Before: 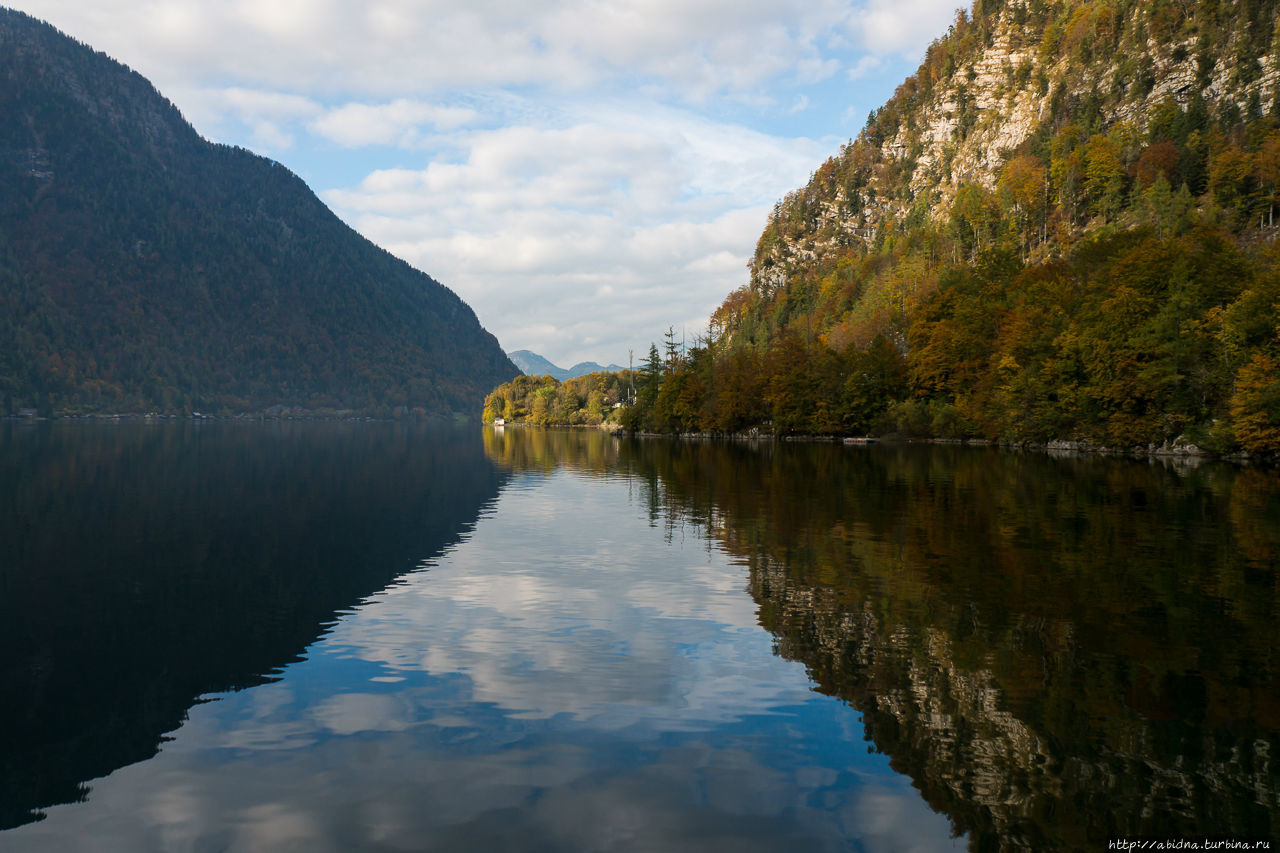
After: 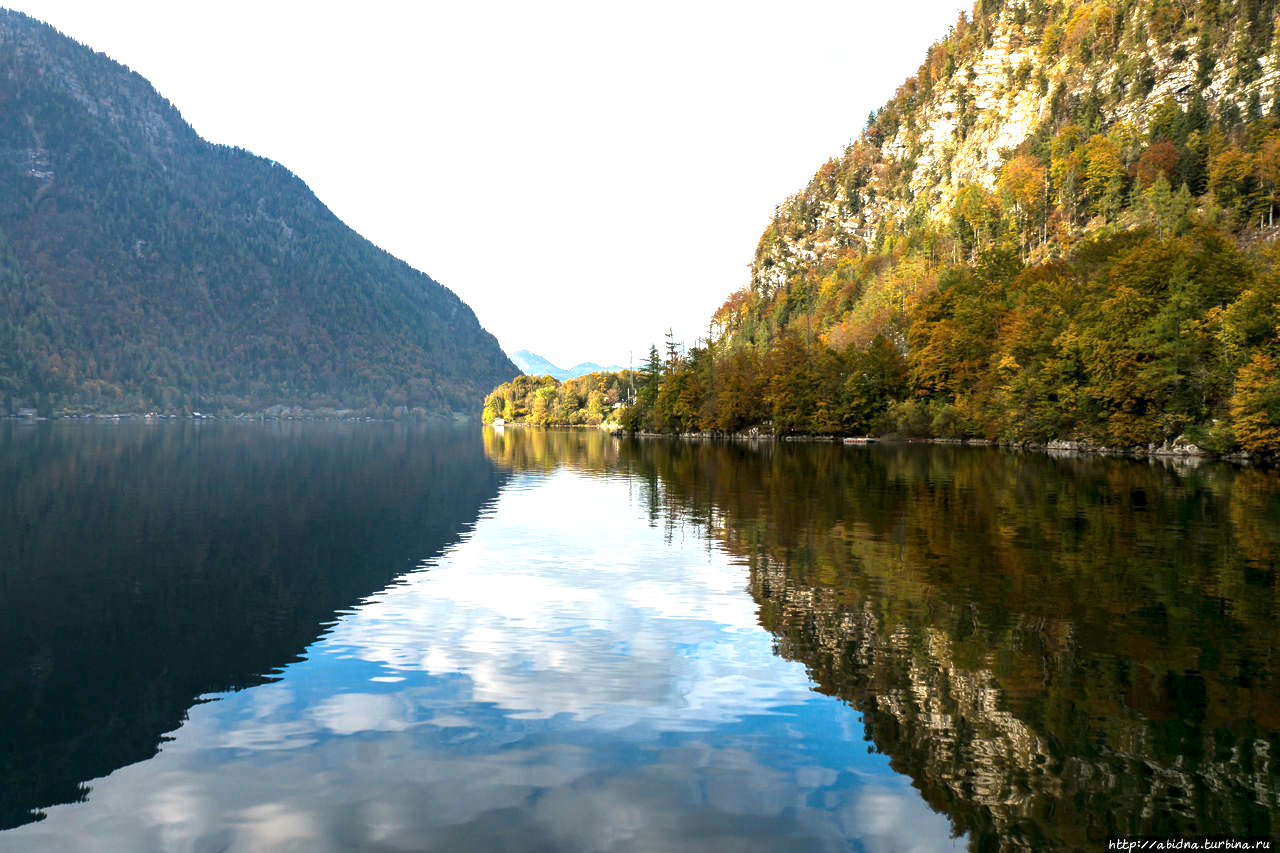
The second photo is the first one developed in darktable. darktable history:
local contrast: highlights 25%, shadows 75%, midtone range 0.75
exposure: black level correction 0, exposure 1.5 EV, compensate exposure bias true, compensate highlight preservation false
